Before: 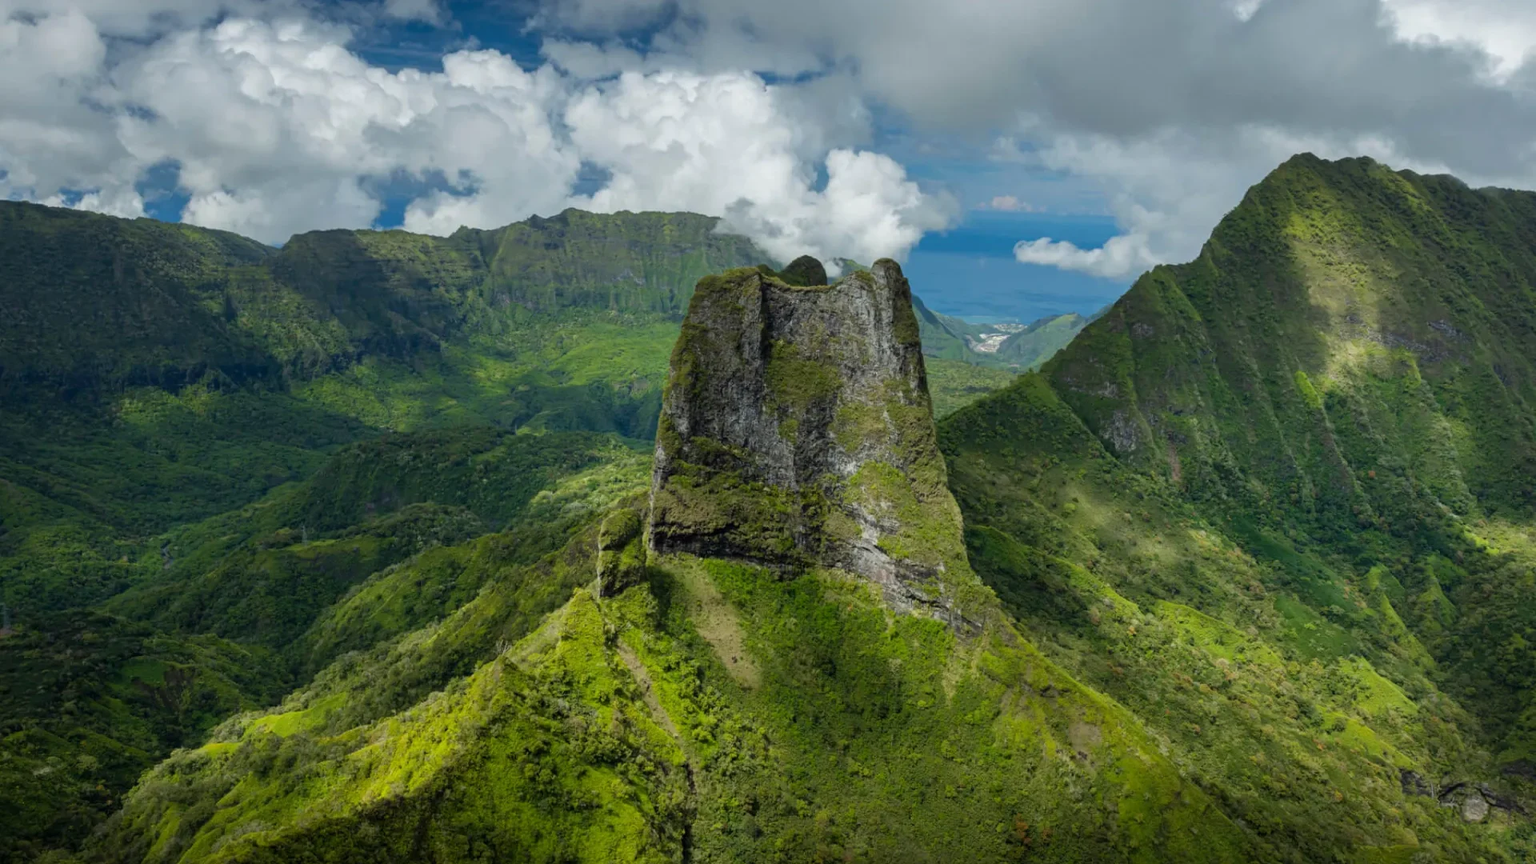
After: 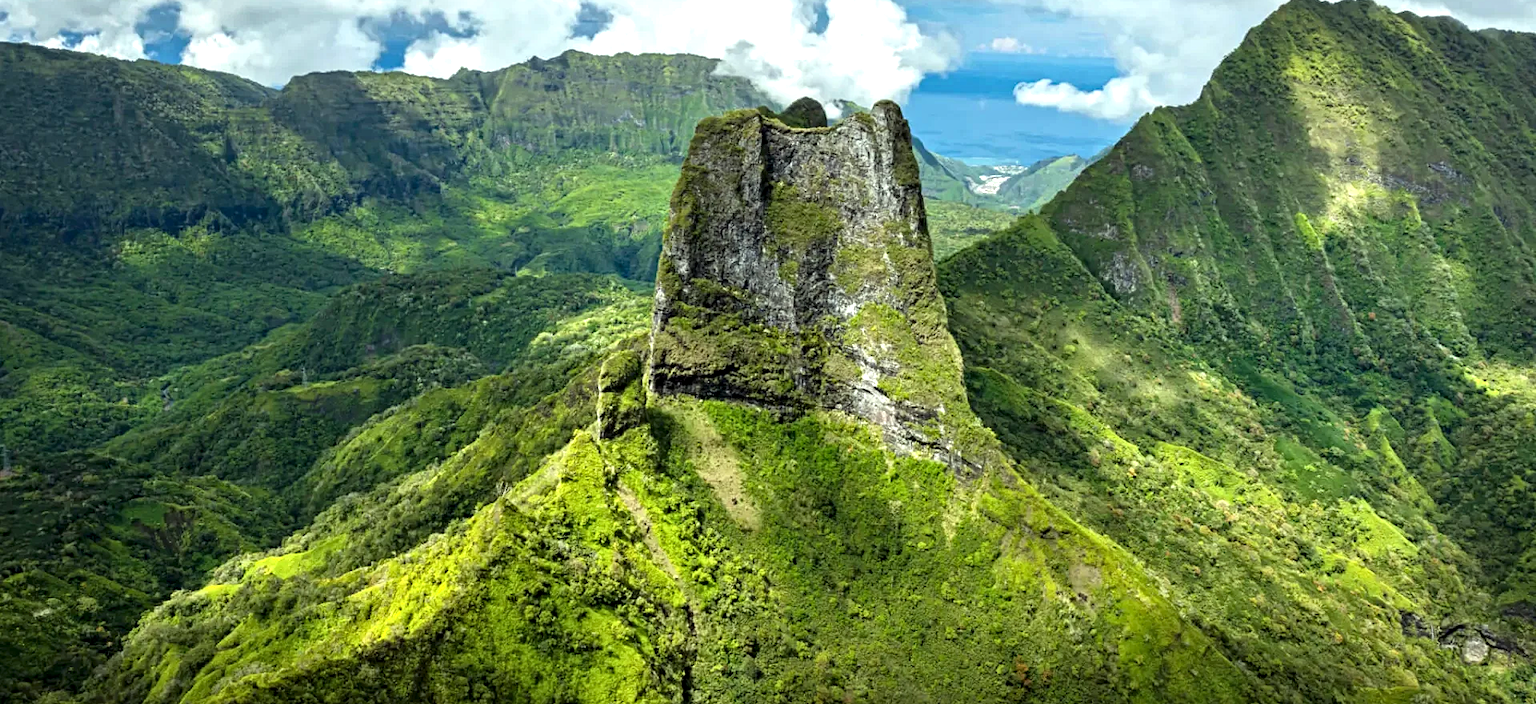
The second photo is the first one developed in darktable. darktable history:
color correction: highlights a* -2.68, highlights b* 2.57
contrast equalizer: octaves 7, y [[0.502, 0.517, 0.543, 0.576, 0.611, 0.631], [0.5 ×6], [0.5 ×6], [0 ×6], [0 ×6]]
crop and rotate: top 18.507%
shadows and highlights: shadows -30, highlights 30
exposure: exposure 1 EV, compensate highlight preservation false
